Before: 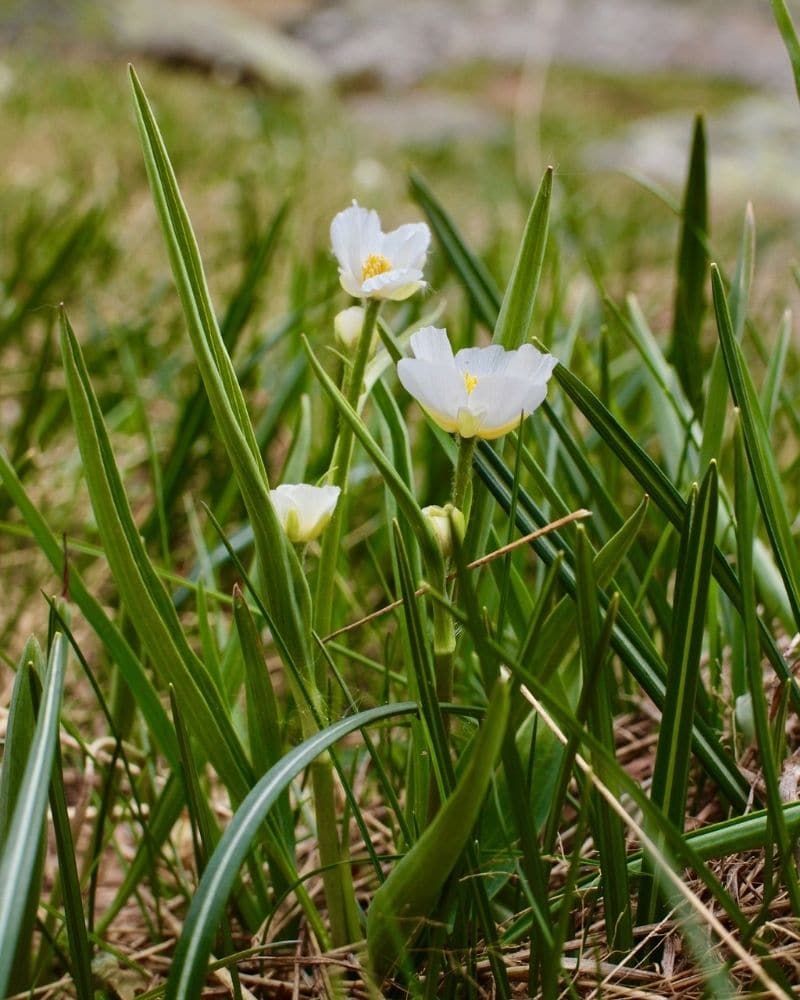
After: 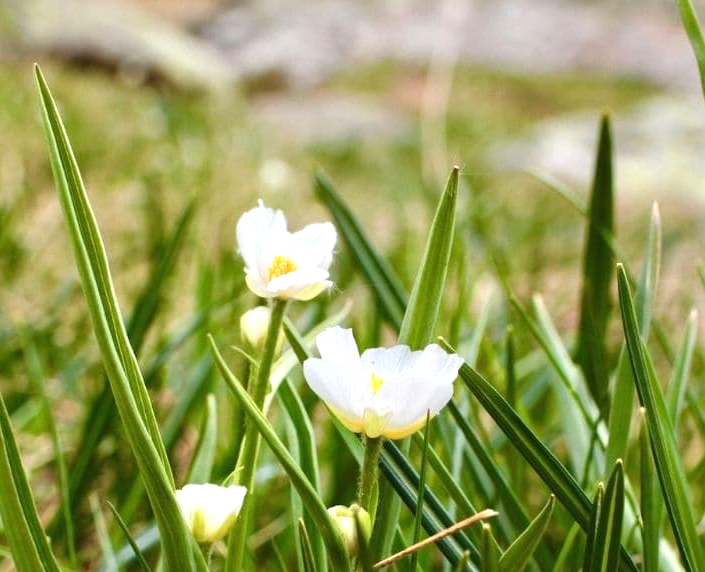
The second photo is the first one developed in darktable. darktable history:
exposure: black level correction 0, exposure 0.7 EV, compensate exposure bias true, compensate highlight preservation false
crop and rotate: left 11.812%, bottom 42.776%
